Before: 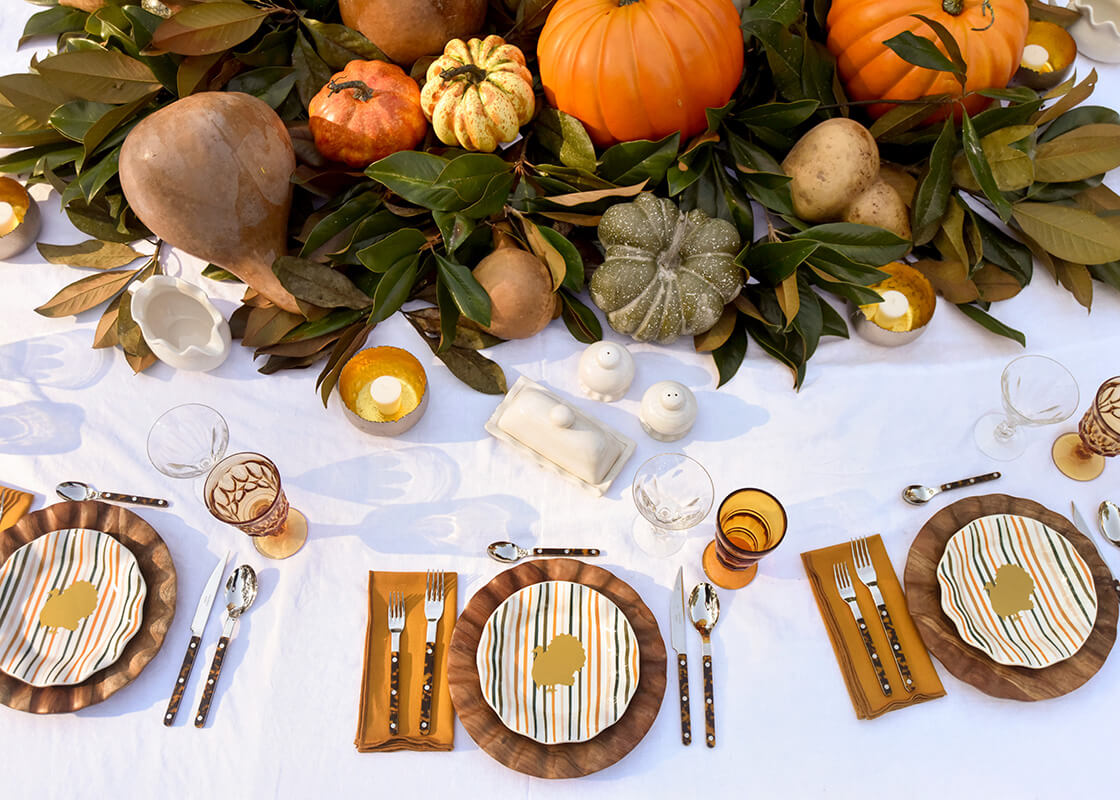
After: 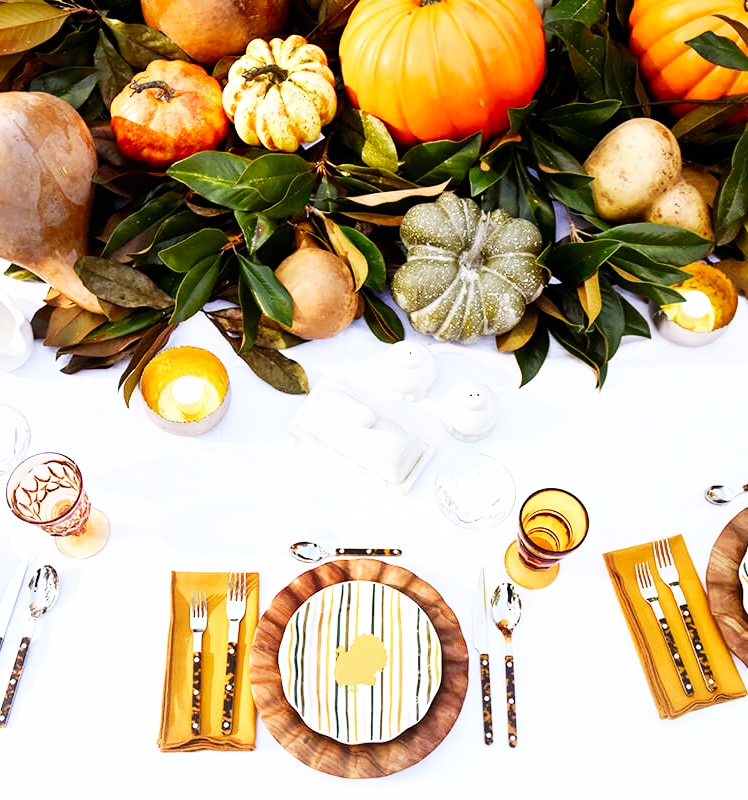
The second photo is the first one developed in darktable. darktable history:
crop and rotate: left 17.732%, right 15.423%
color calibration: x 0.37, y 0.377, temperature 4289.93 K
base curve: curves: ch0 [(0, 0) (0.007, 0.004) (0.027, 0.03) (0.046, 0.07) (0.207, 0.54) (0.442, 0.872) (0.673, 0.972) (1, 1)], preserve colors none
